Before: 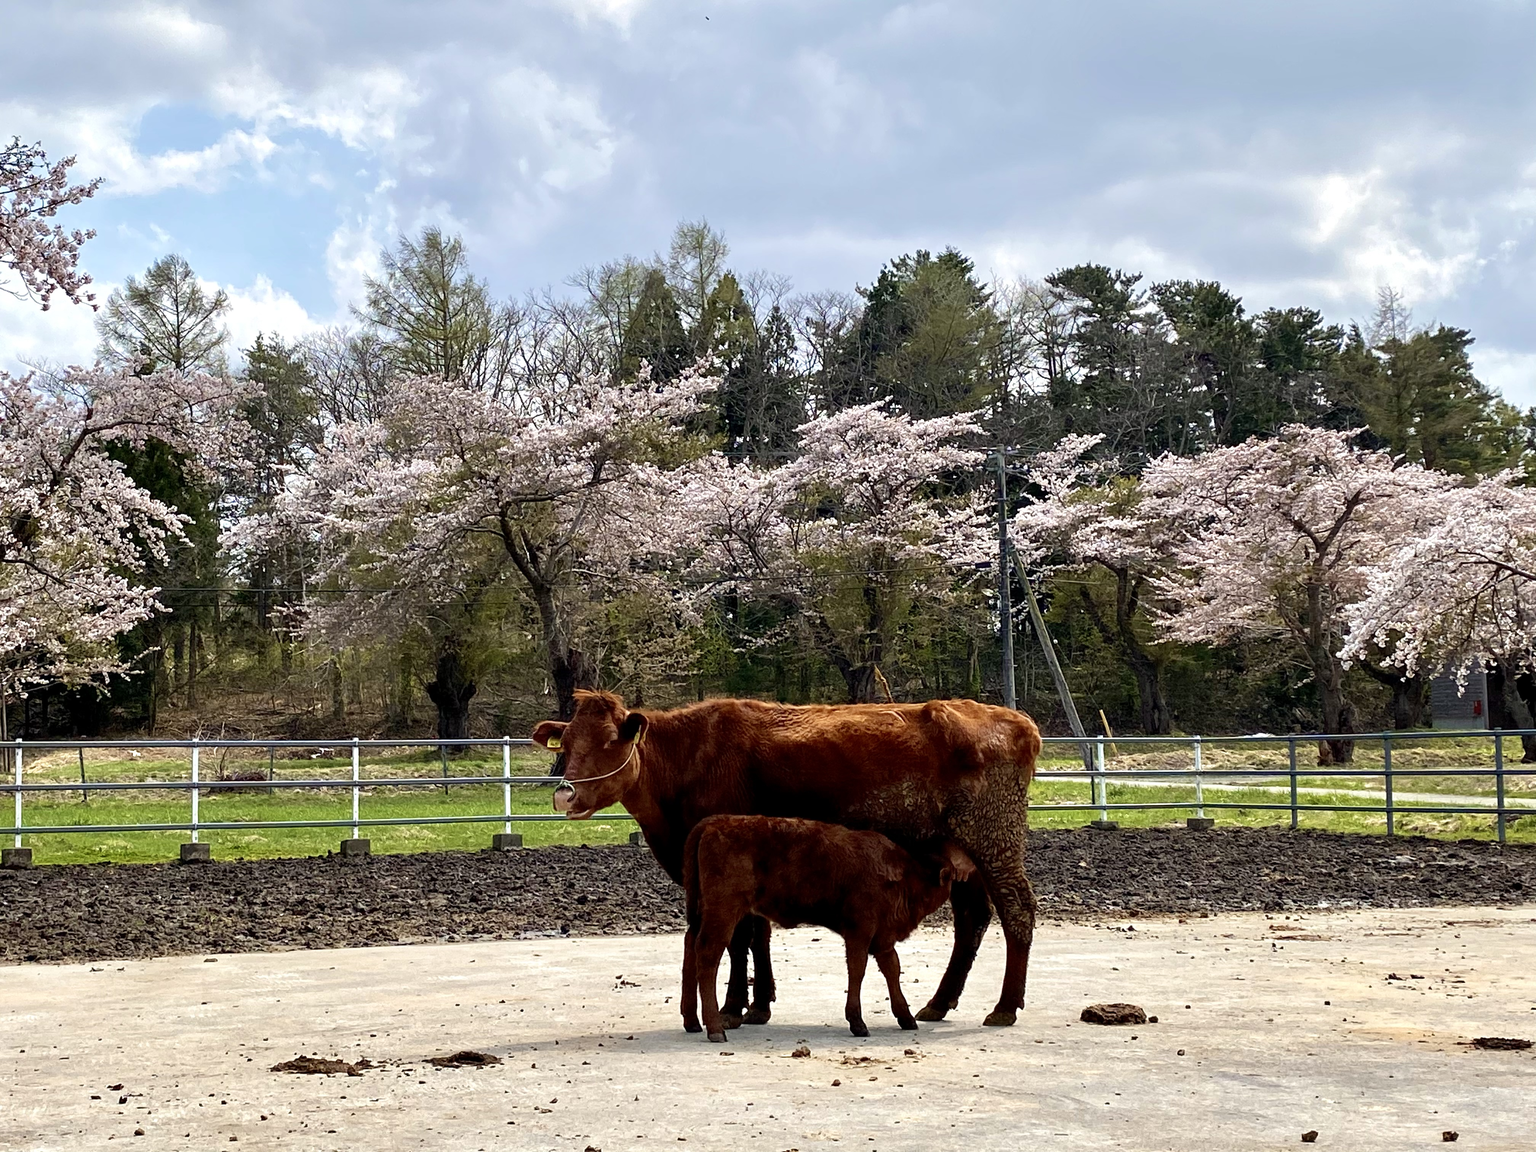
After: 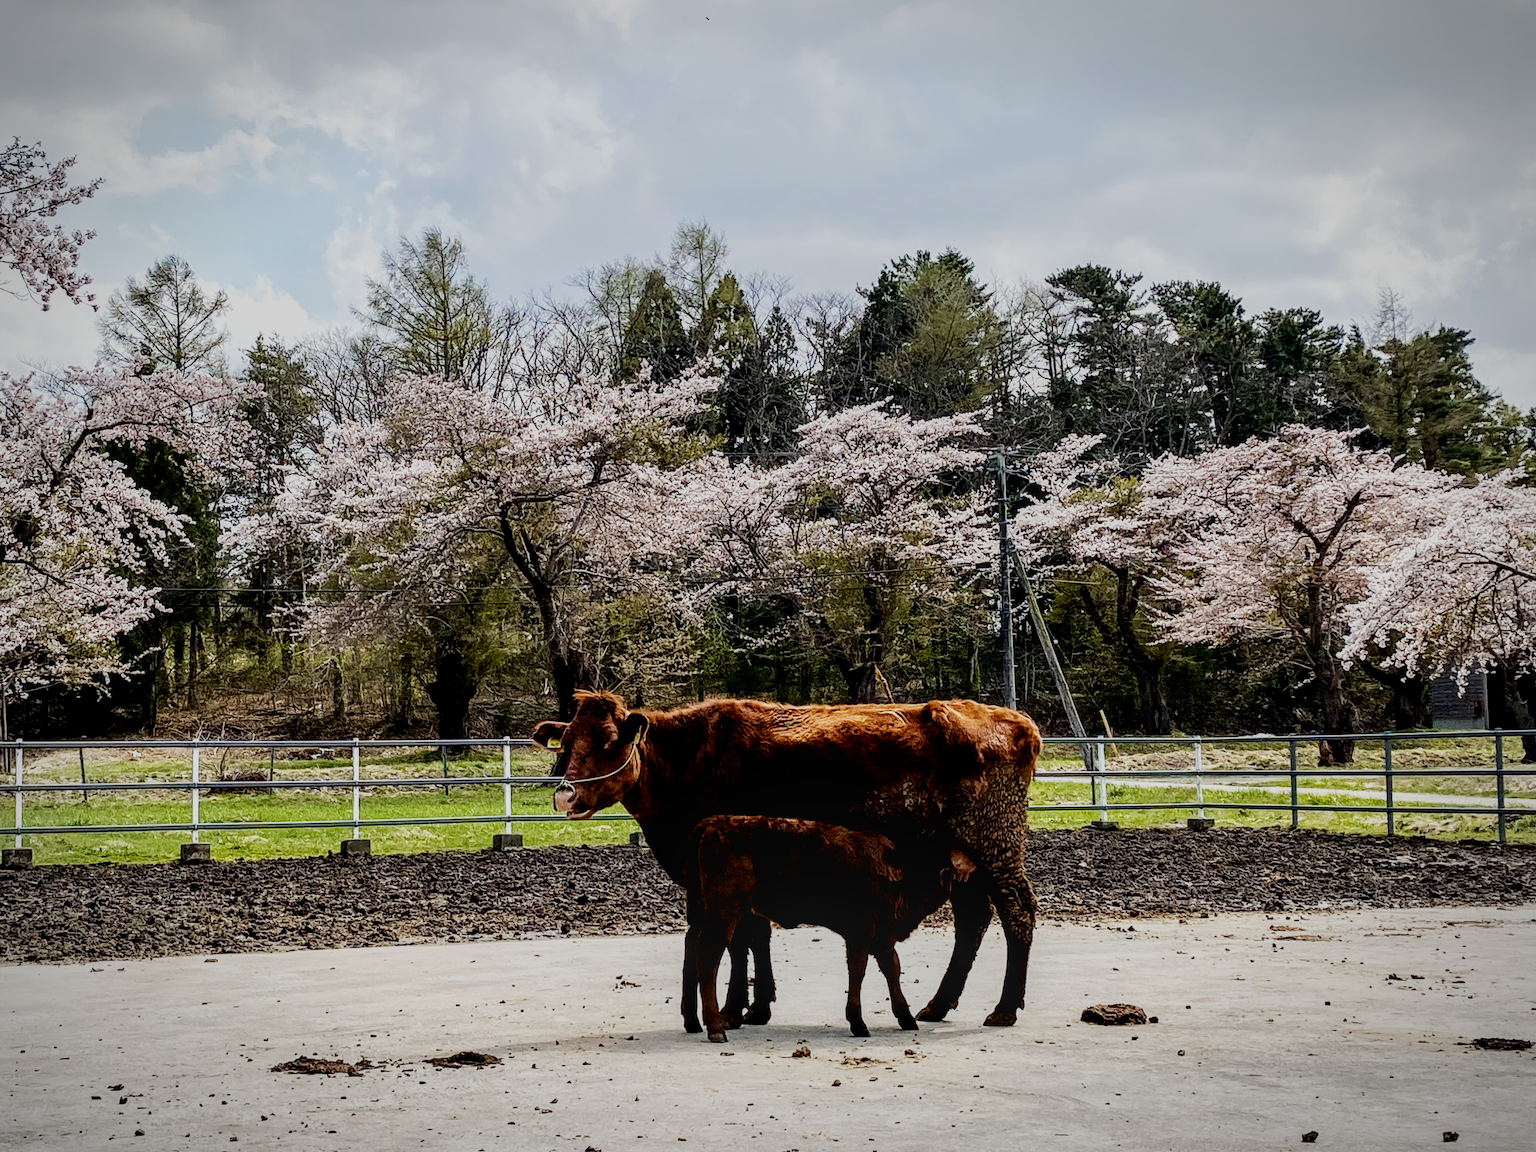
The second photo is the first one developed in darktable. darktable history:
local contrast: detail 130%
vignetting: fall-off start 86.99%, automatic ratio true
tone curve: curves: ch0 [(0.021, 0) (0.104, 0.052) (0.496, 0.526) (0.737, 0.783) (1, 1)], color space Lab, independent channels
filmic rgb: black relative exposure -6.77 EV, white relative exposure 5.9 EV, hardness 2.69, preserve chrominance no, color science v5 (2021), contrast in shadows safe, contrast in highlights safe
